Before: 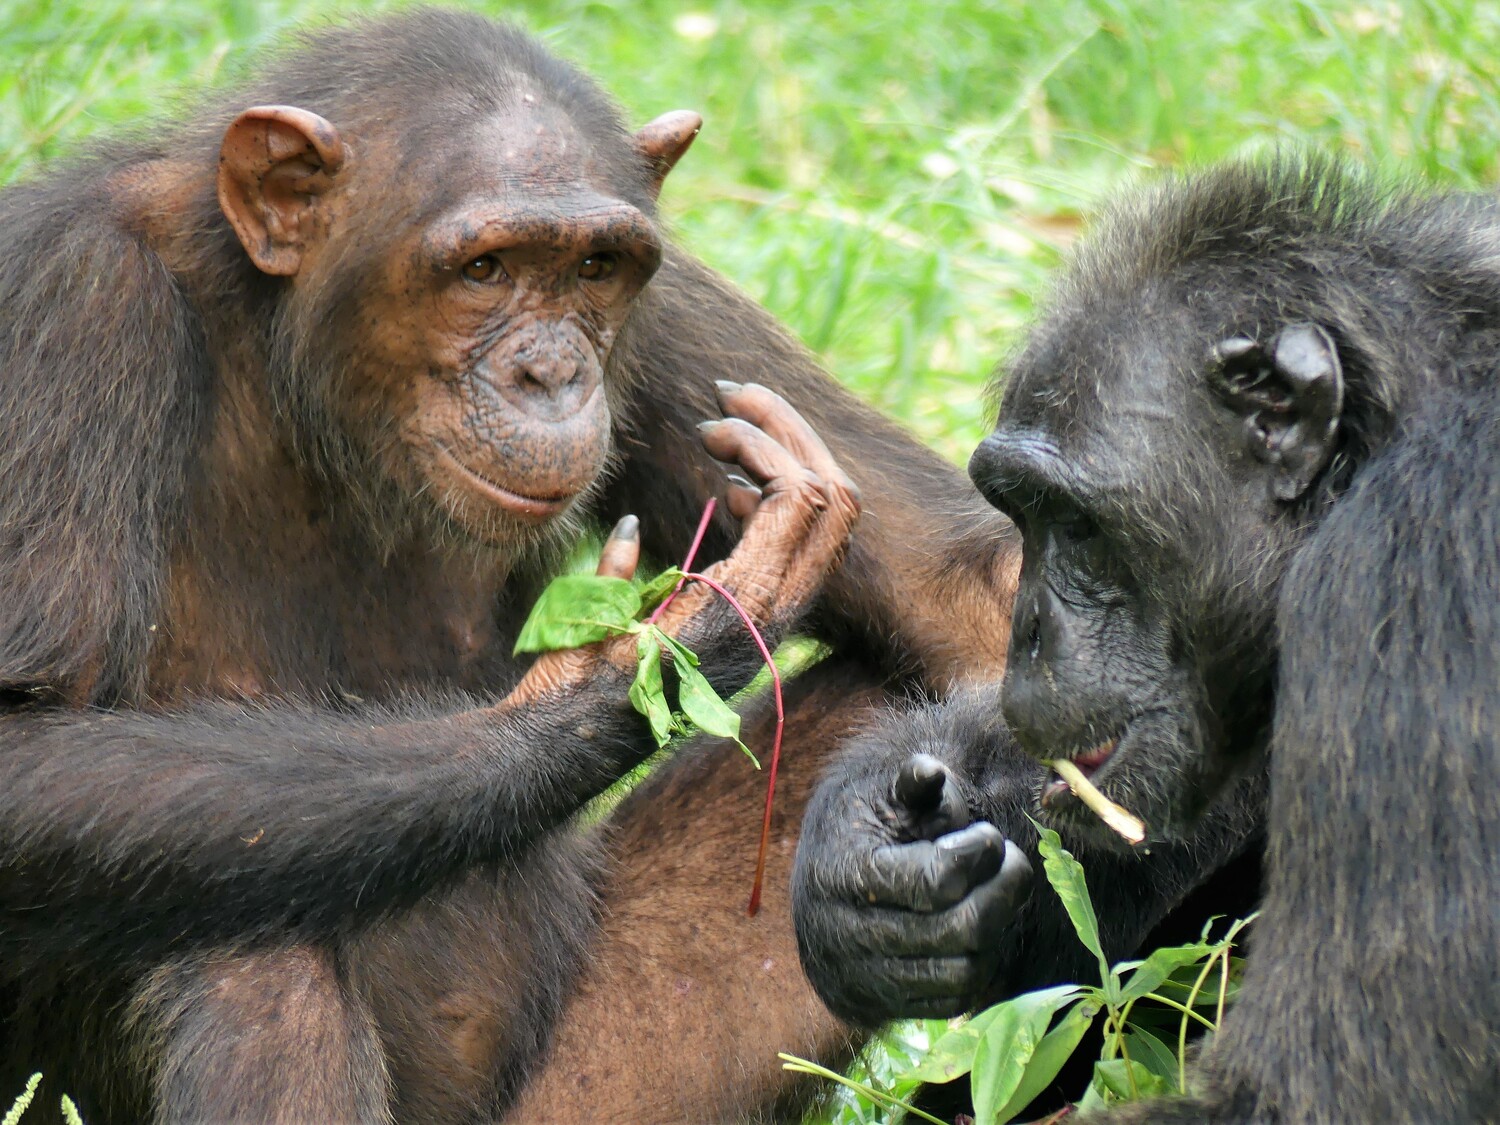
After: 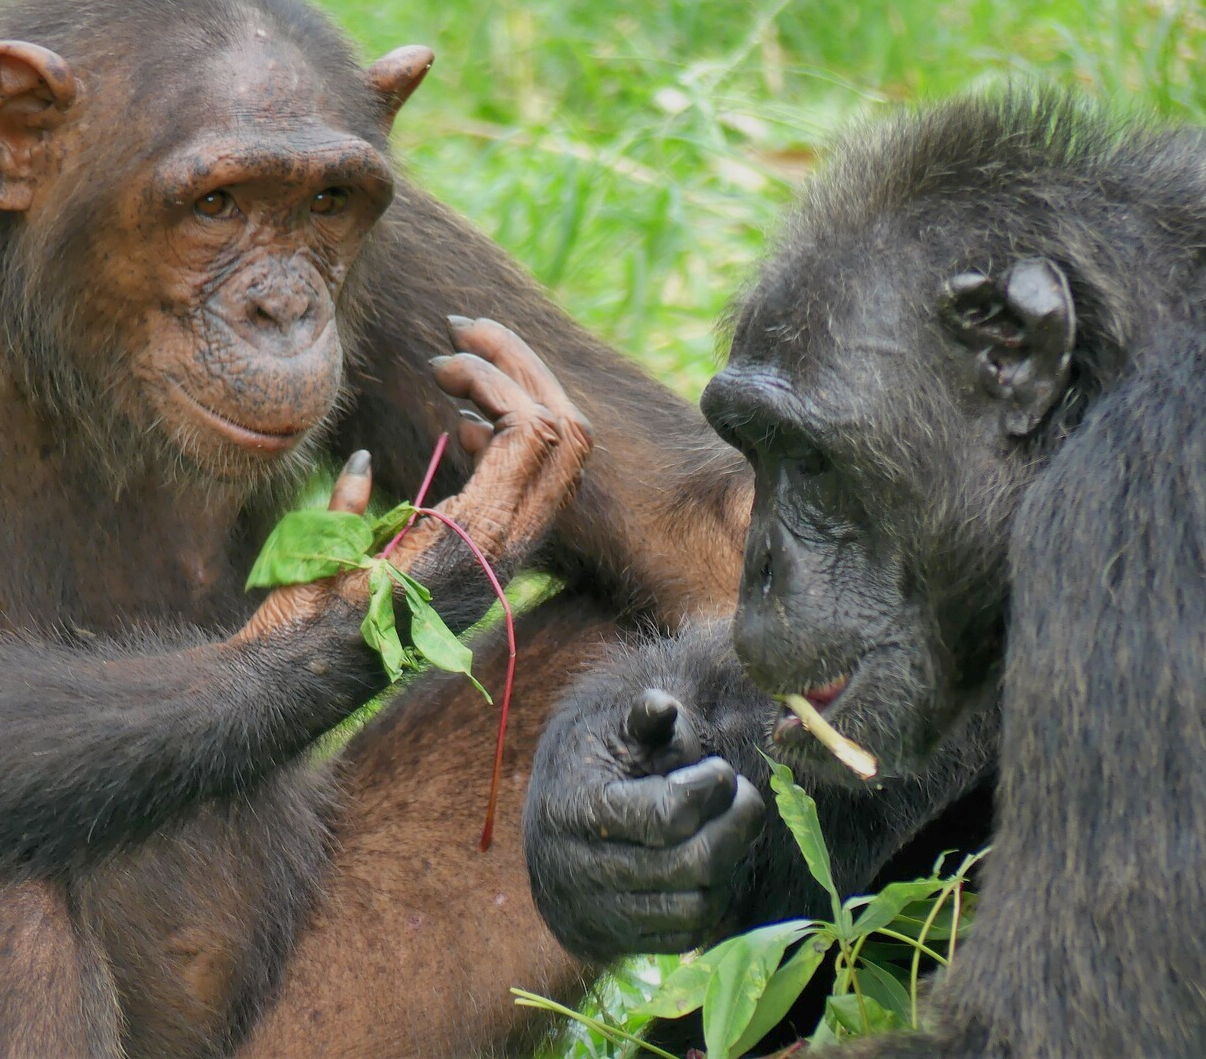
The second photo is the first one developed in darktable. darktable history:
crop and rotate: left 17.873%, top 5.852%, right 1.722%
shadows and highlights: on, module defaults
tone equalizer: -8 EV 0.269 EV, -7 EV 0.439 EV, -6 EV 0.429 EV, -5 EV 0.289 EV, -3 EV -0.261 EV, -2 EV -0.402 EV, -1 EV -0.406 EV, +0 EV -0.247 EV
